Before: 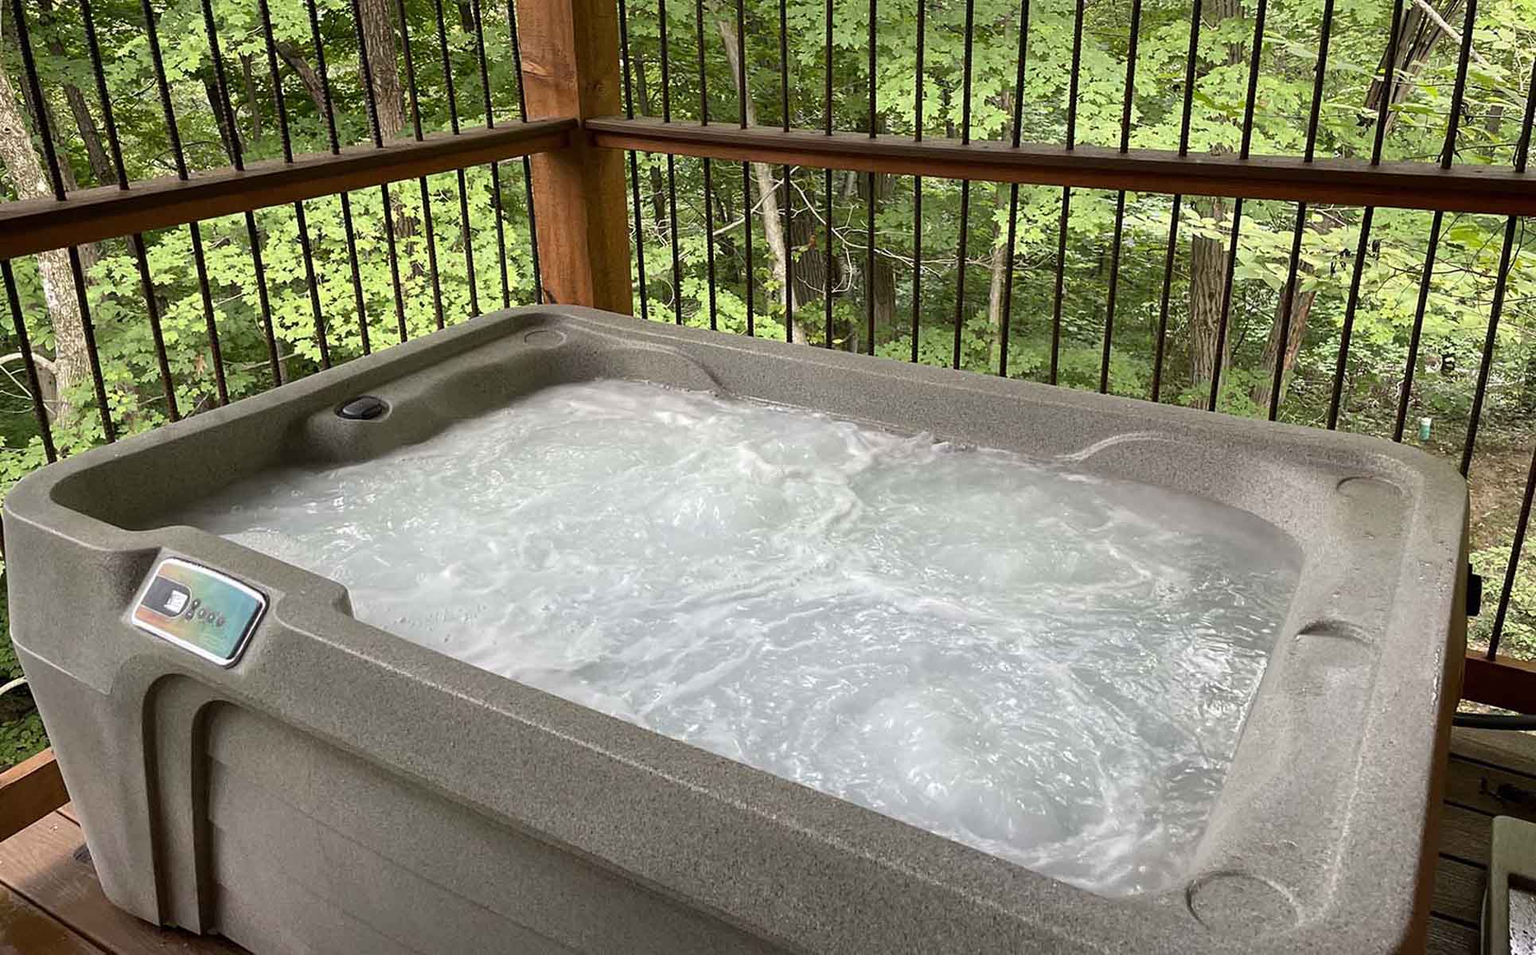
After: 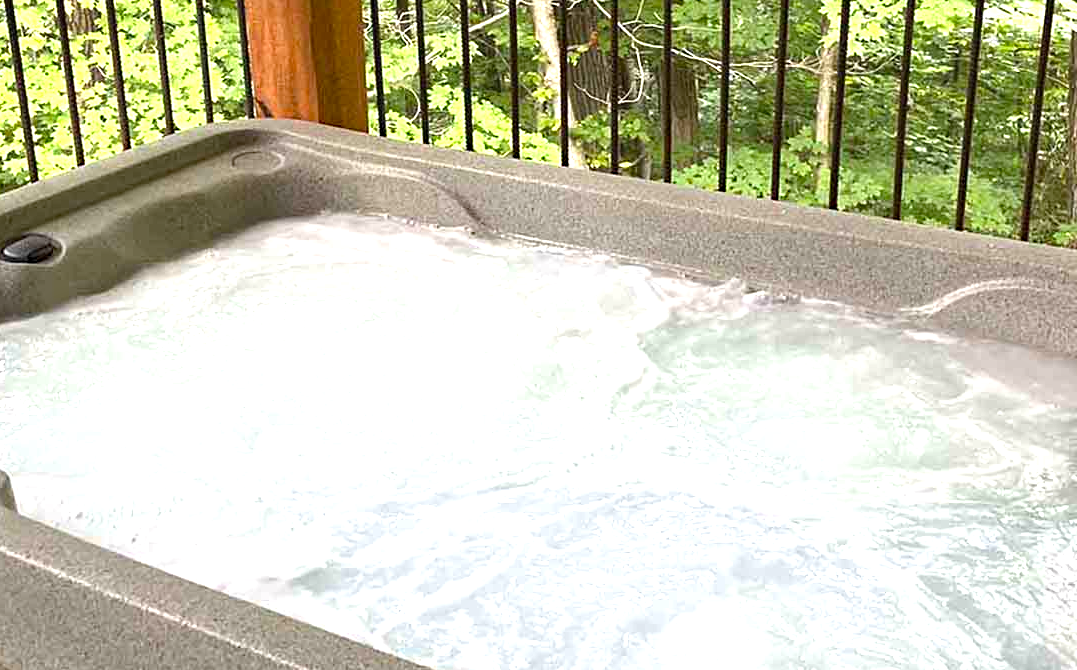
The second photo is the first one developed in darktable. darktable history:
exposure: black level correction 0, exposure 1 EV, compensate highlight preservation false
haze removal: compatibility mode true, adaptive false
crop and rotate: left 22.13%, top 22.054%, right 22.026%, bottom 22.102%
